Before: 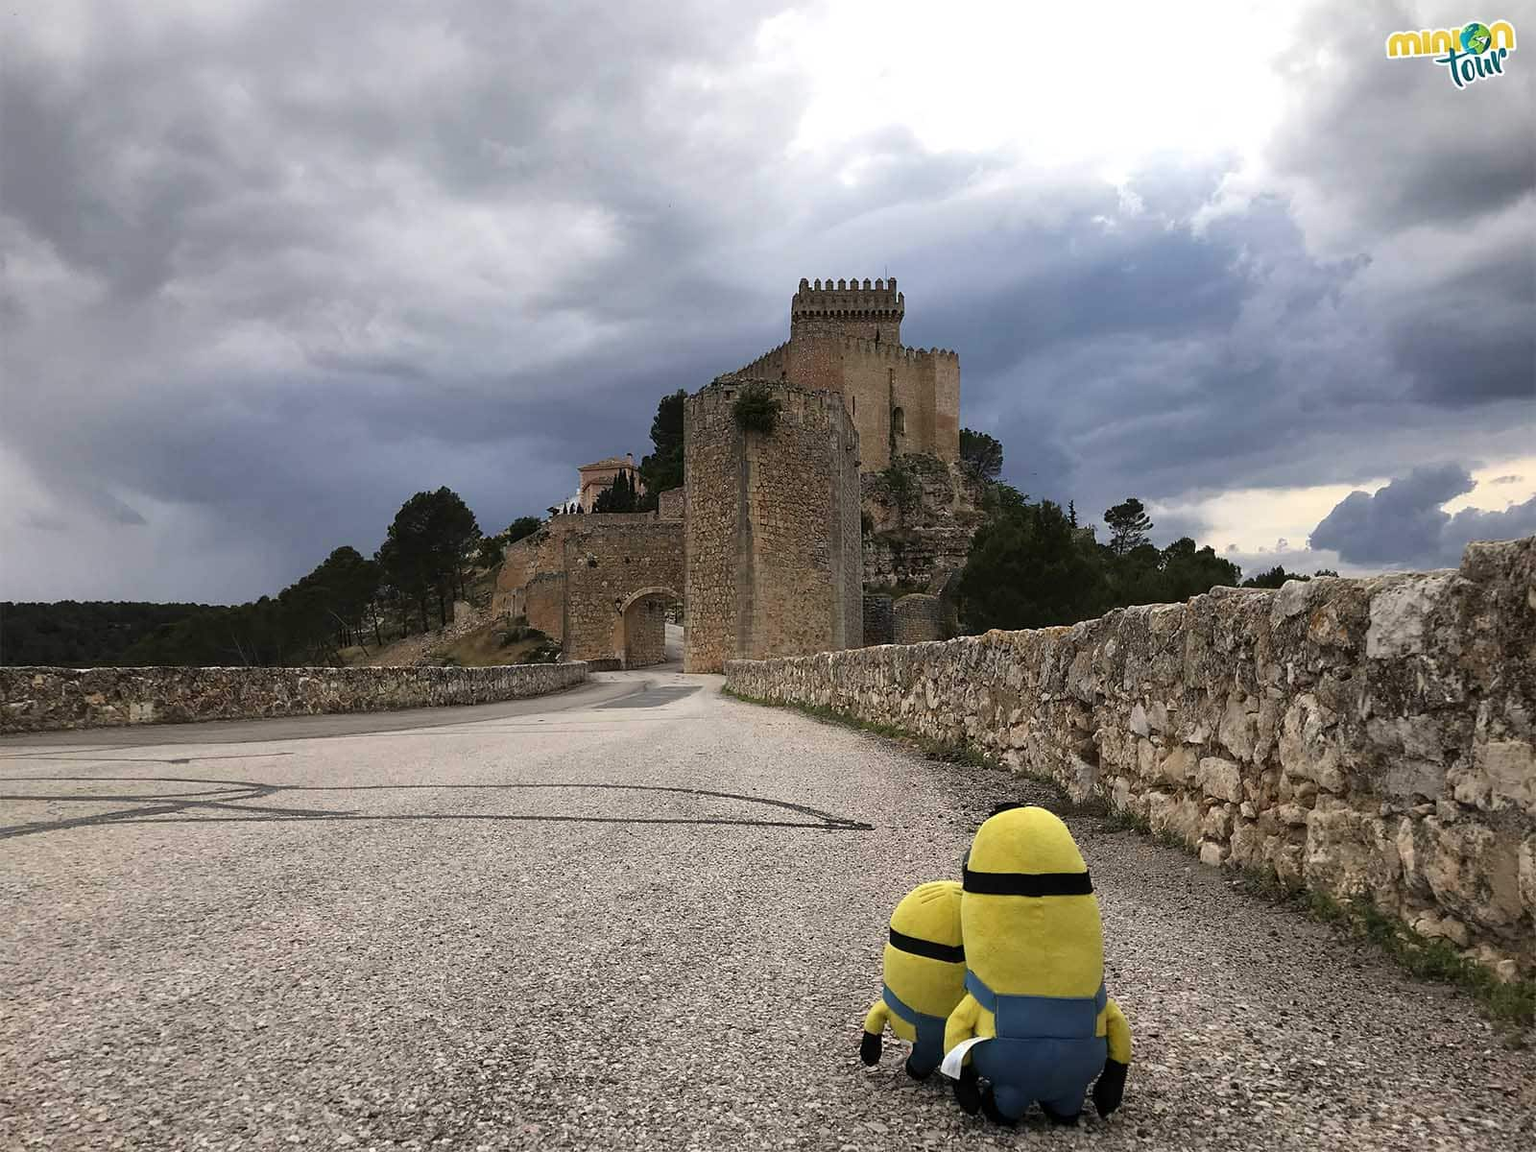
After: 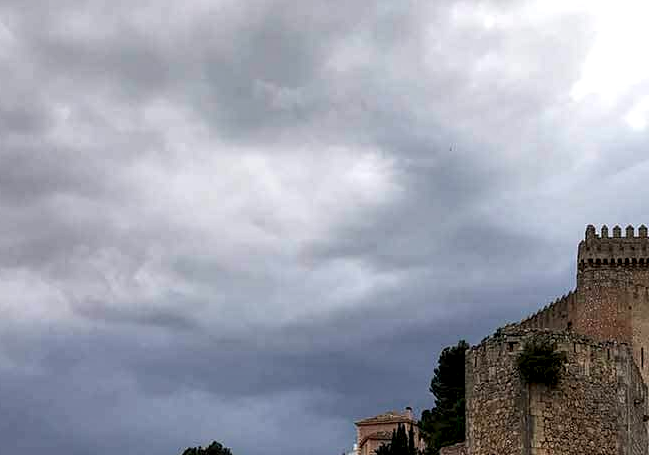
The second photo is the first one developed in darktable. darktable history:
local contrast: detail 150%
crop: left 15.452%, top 5.459%, right 43.956%, bottom 56.62%
